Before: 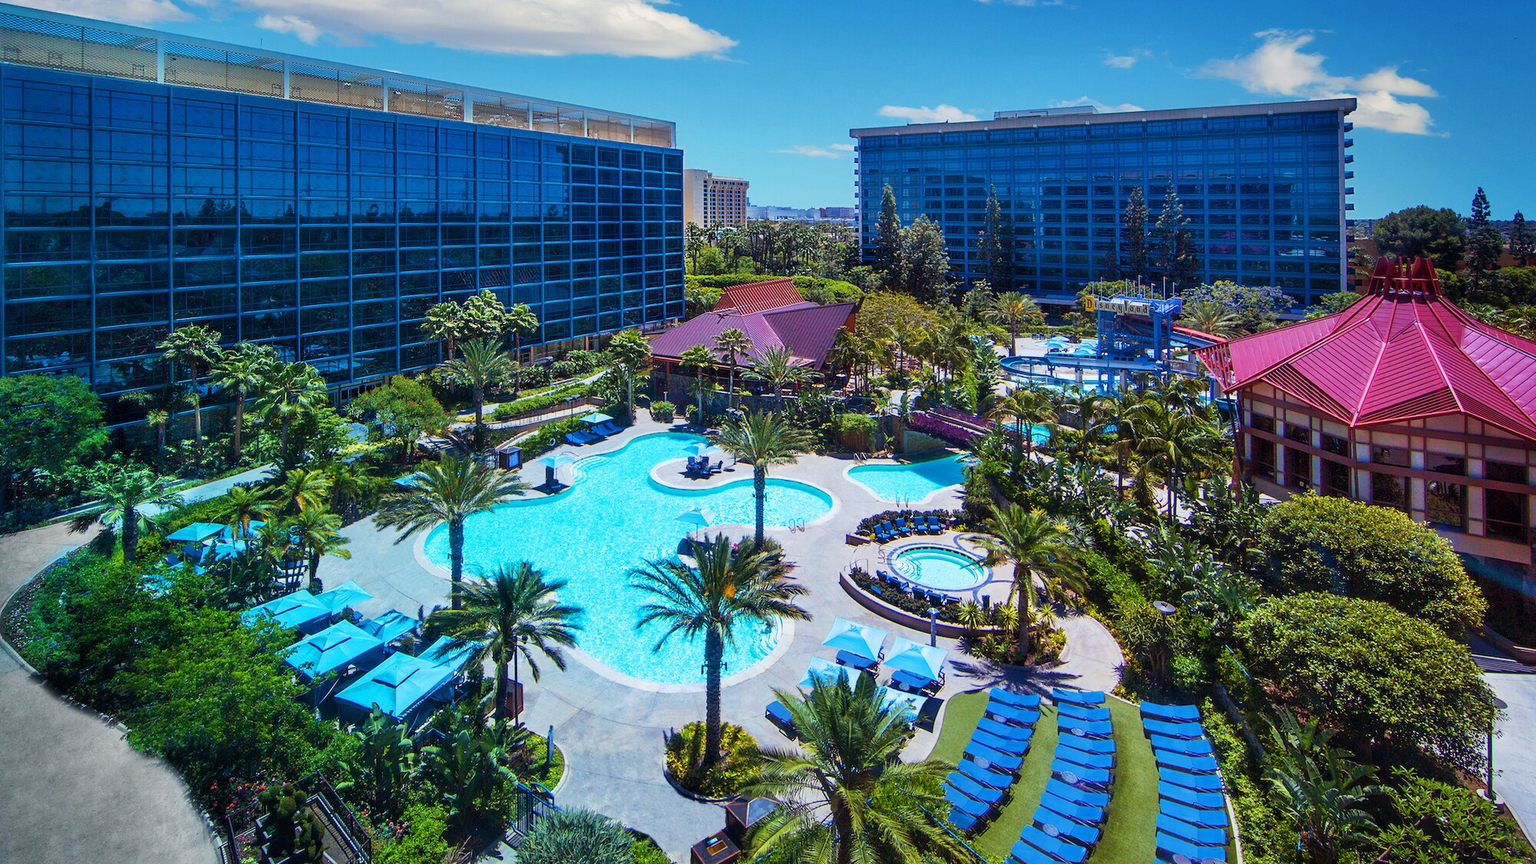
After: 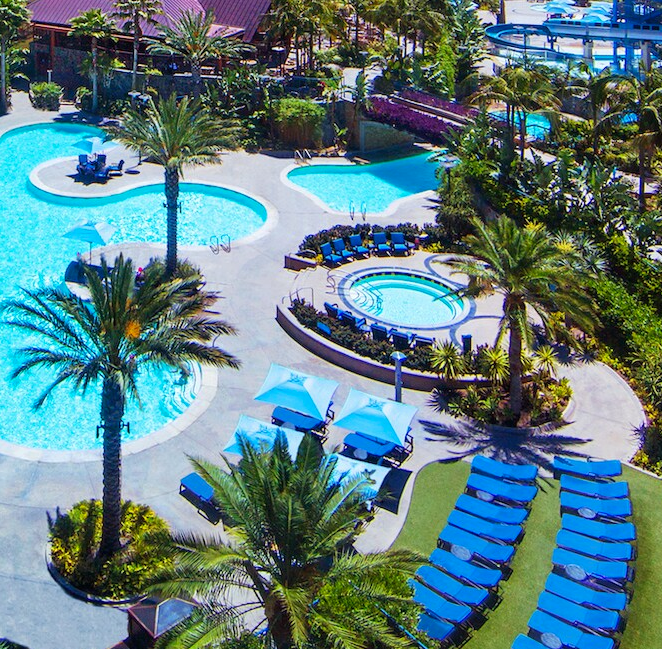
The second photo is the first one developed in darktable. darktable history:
crop: left 40.878%, top 39.176%, right 25.993%, bottom 3.081%
vibrance: vibrance 22%
